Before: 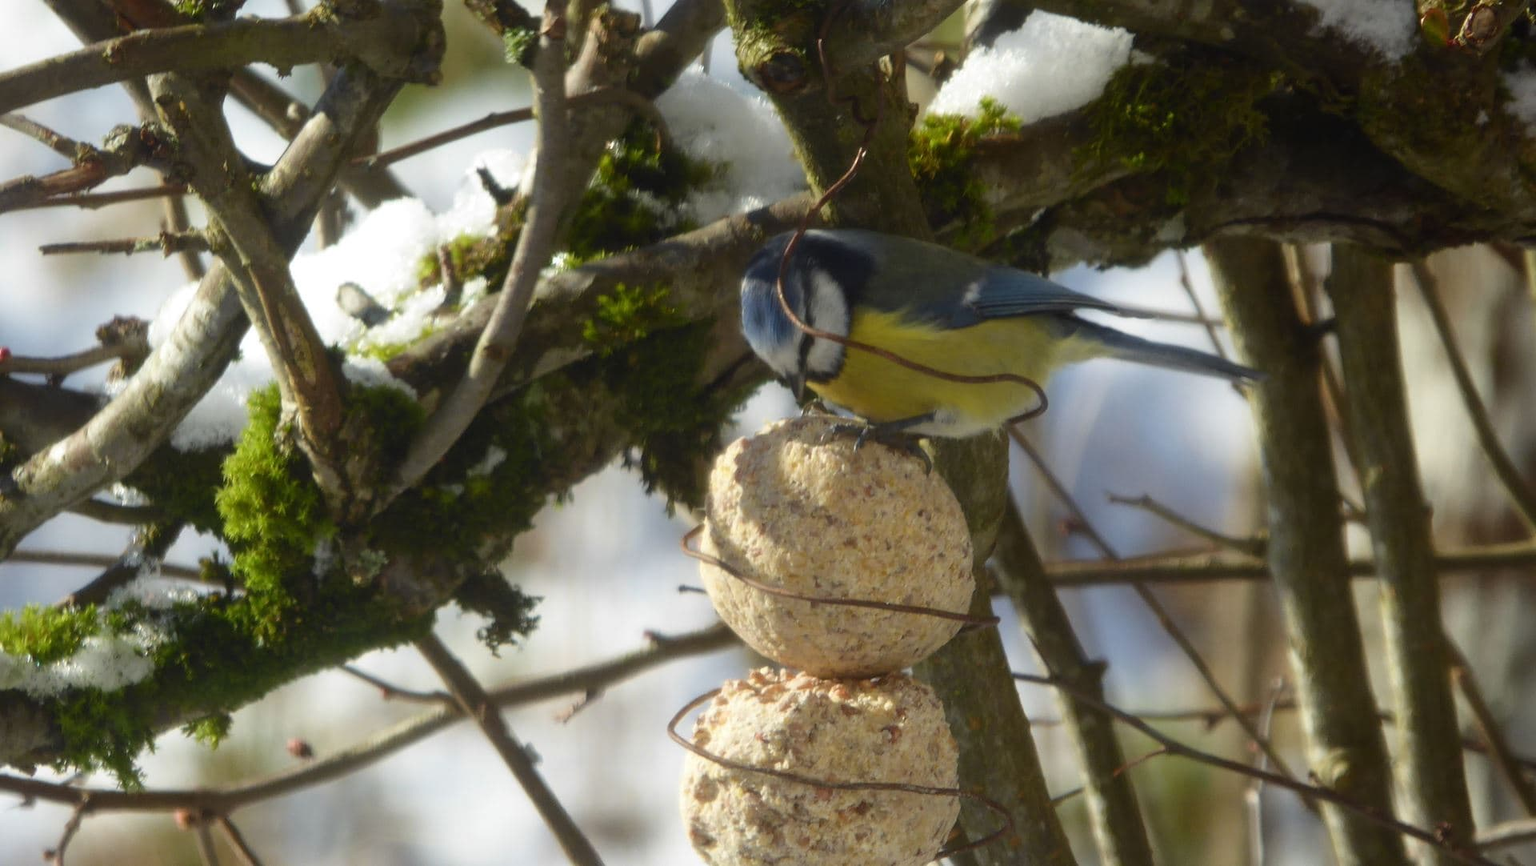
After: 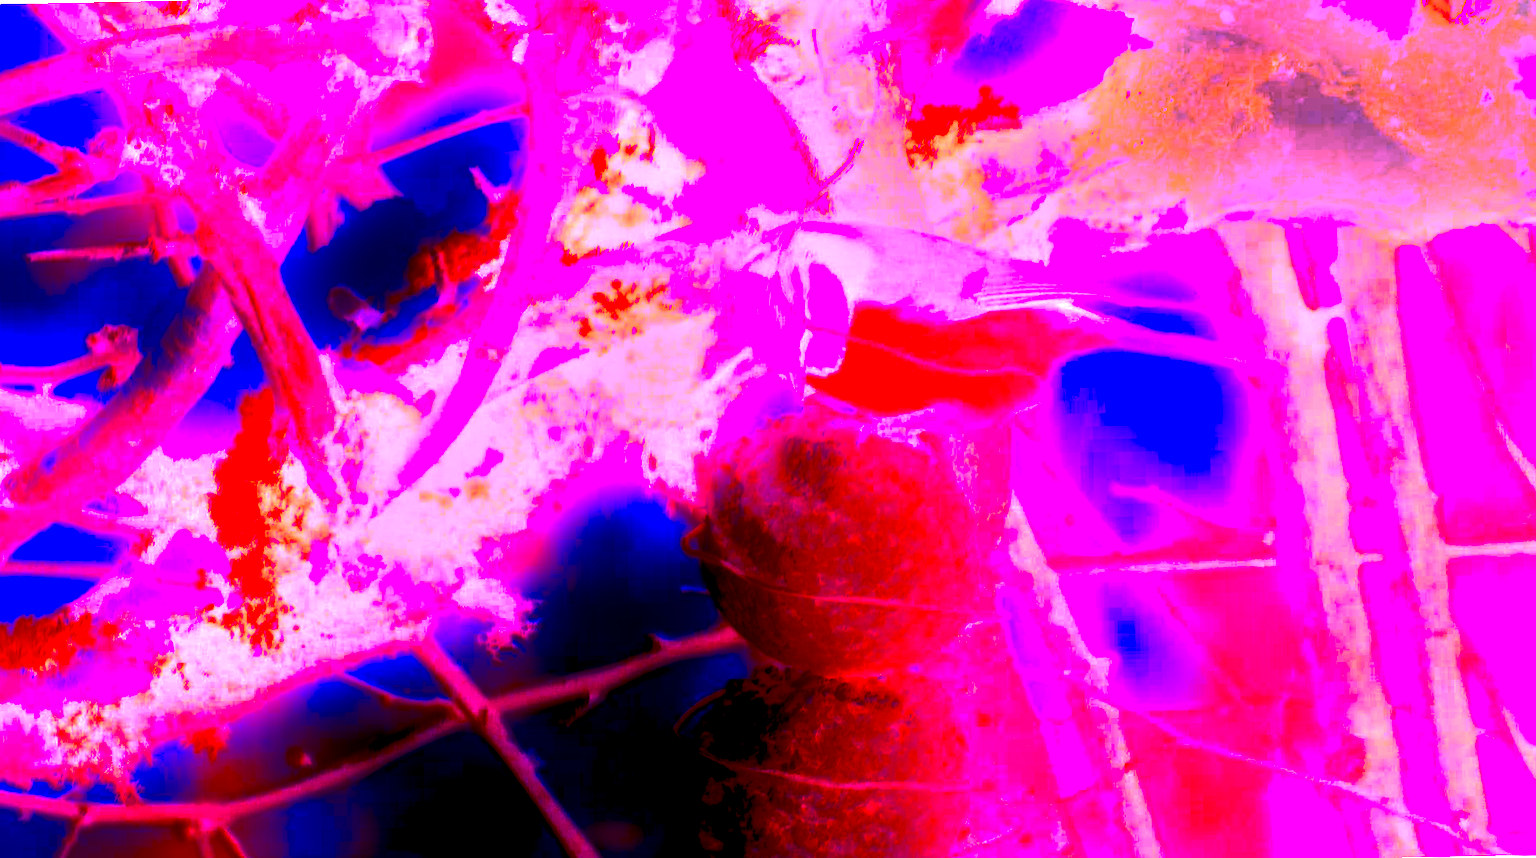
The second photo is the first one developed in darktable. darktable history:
white balance: red 8, blue 8
rotate and perspective: rotation -1°, crop left 0.011, crop right 0.989, crop top 0.025, crop bottom 0.975
local contrast: on, module defaults
bloom: size 13.65%, threshold 98.39%, strength 4.82%
